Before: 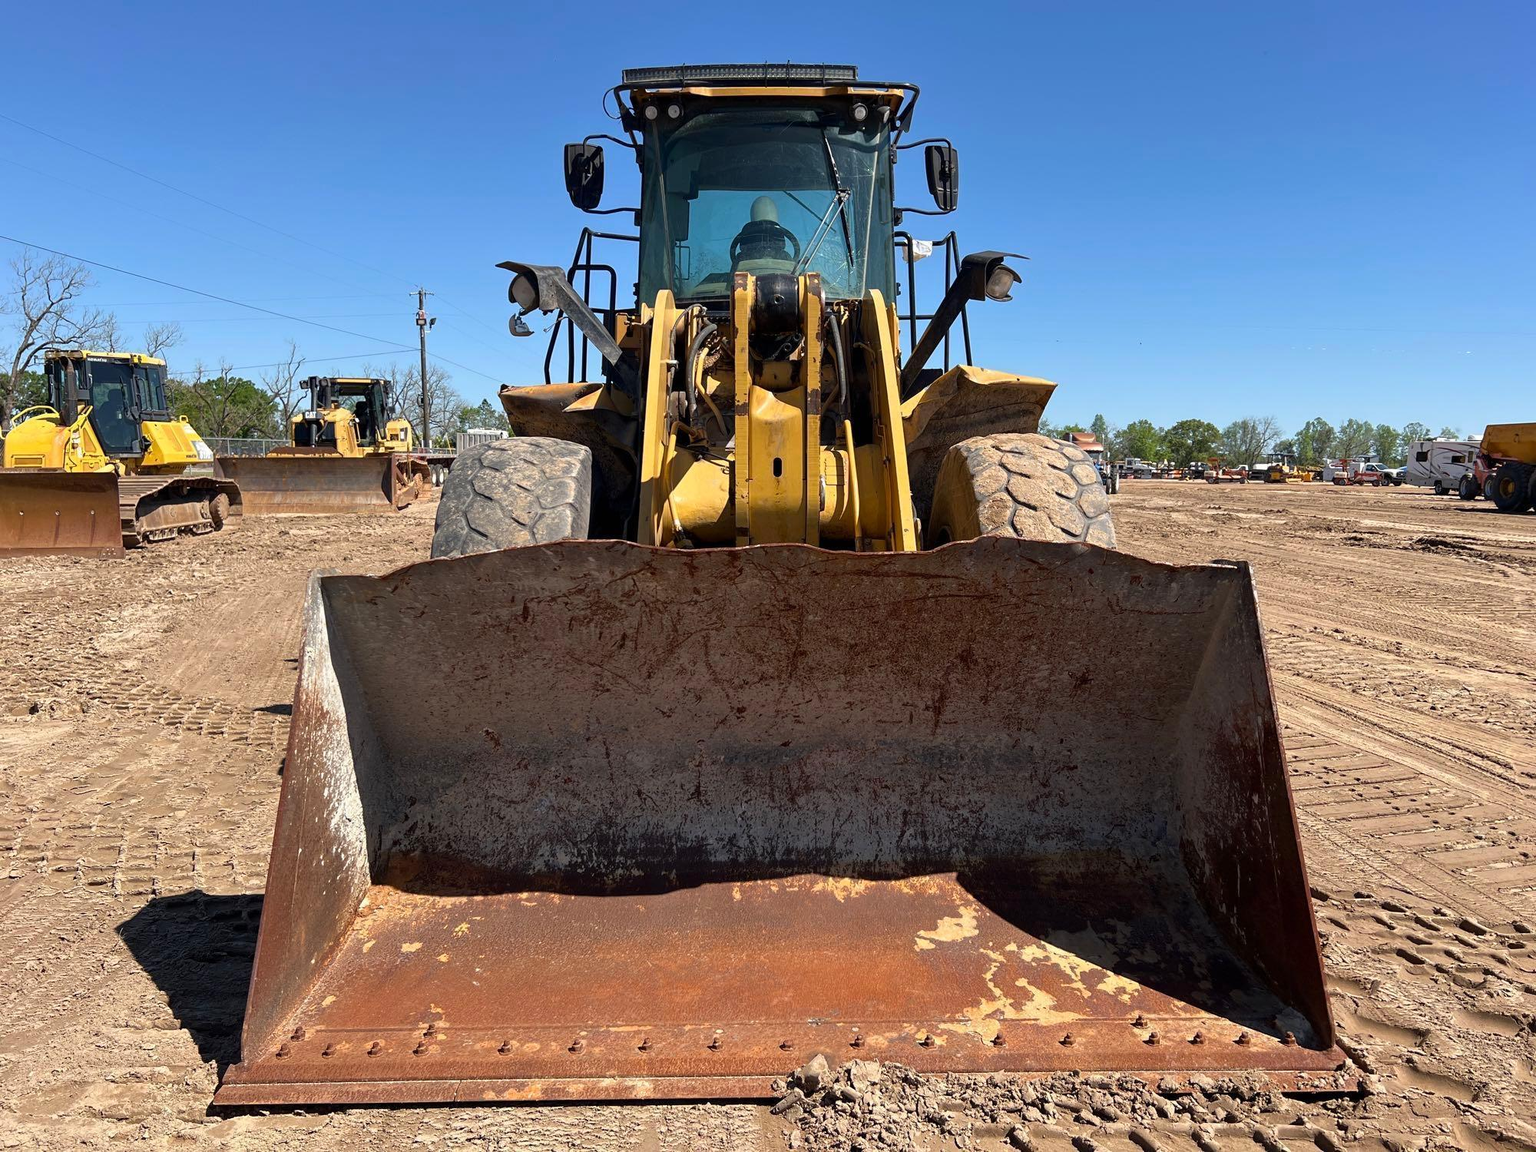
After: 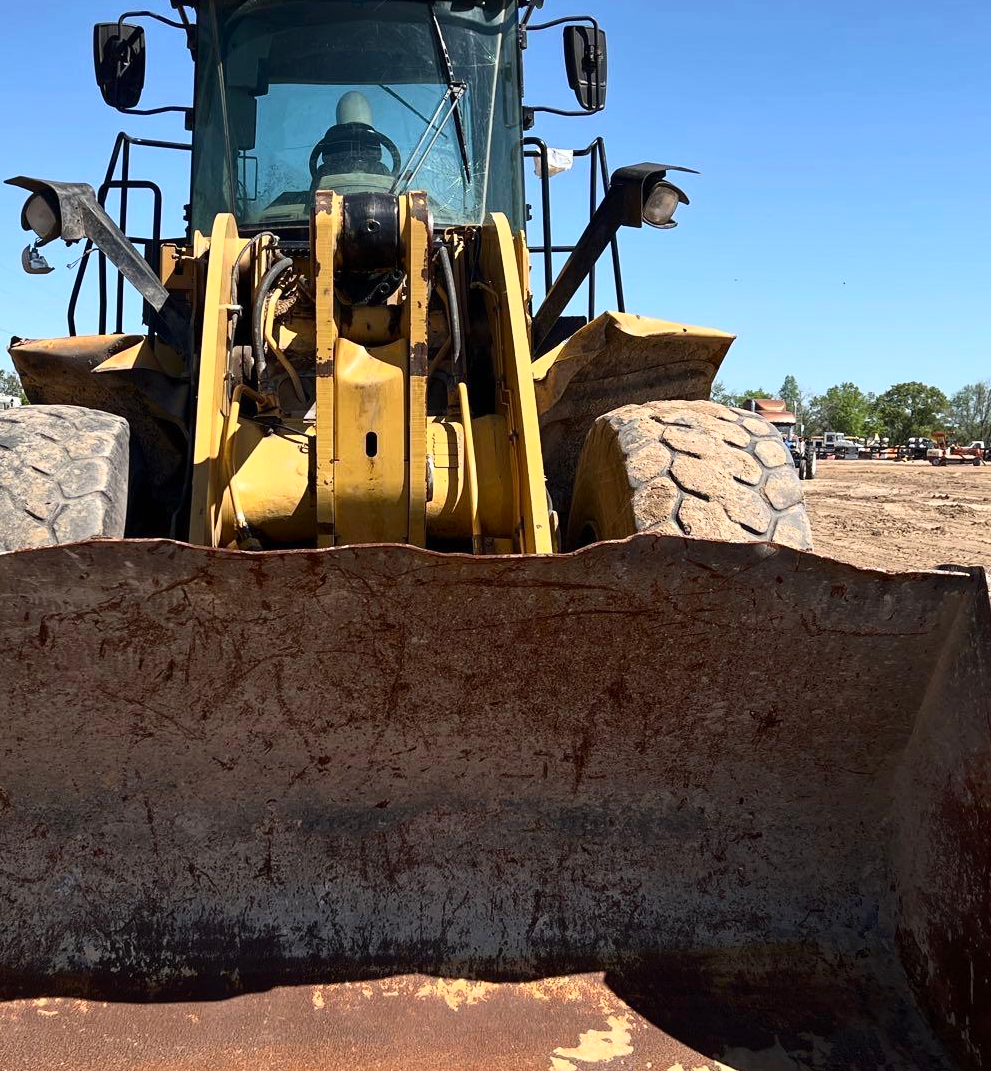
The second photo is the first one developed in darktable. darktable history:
crop: left 32.075%, top 10.976%, right 18.355%, bottom 17.596%
contrast brightness saturation: contrast 0.24, brightness 0.09
